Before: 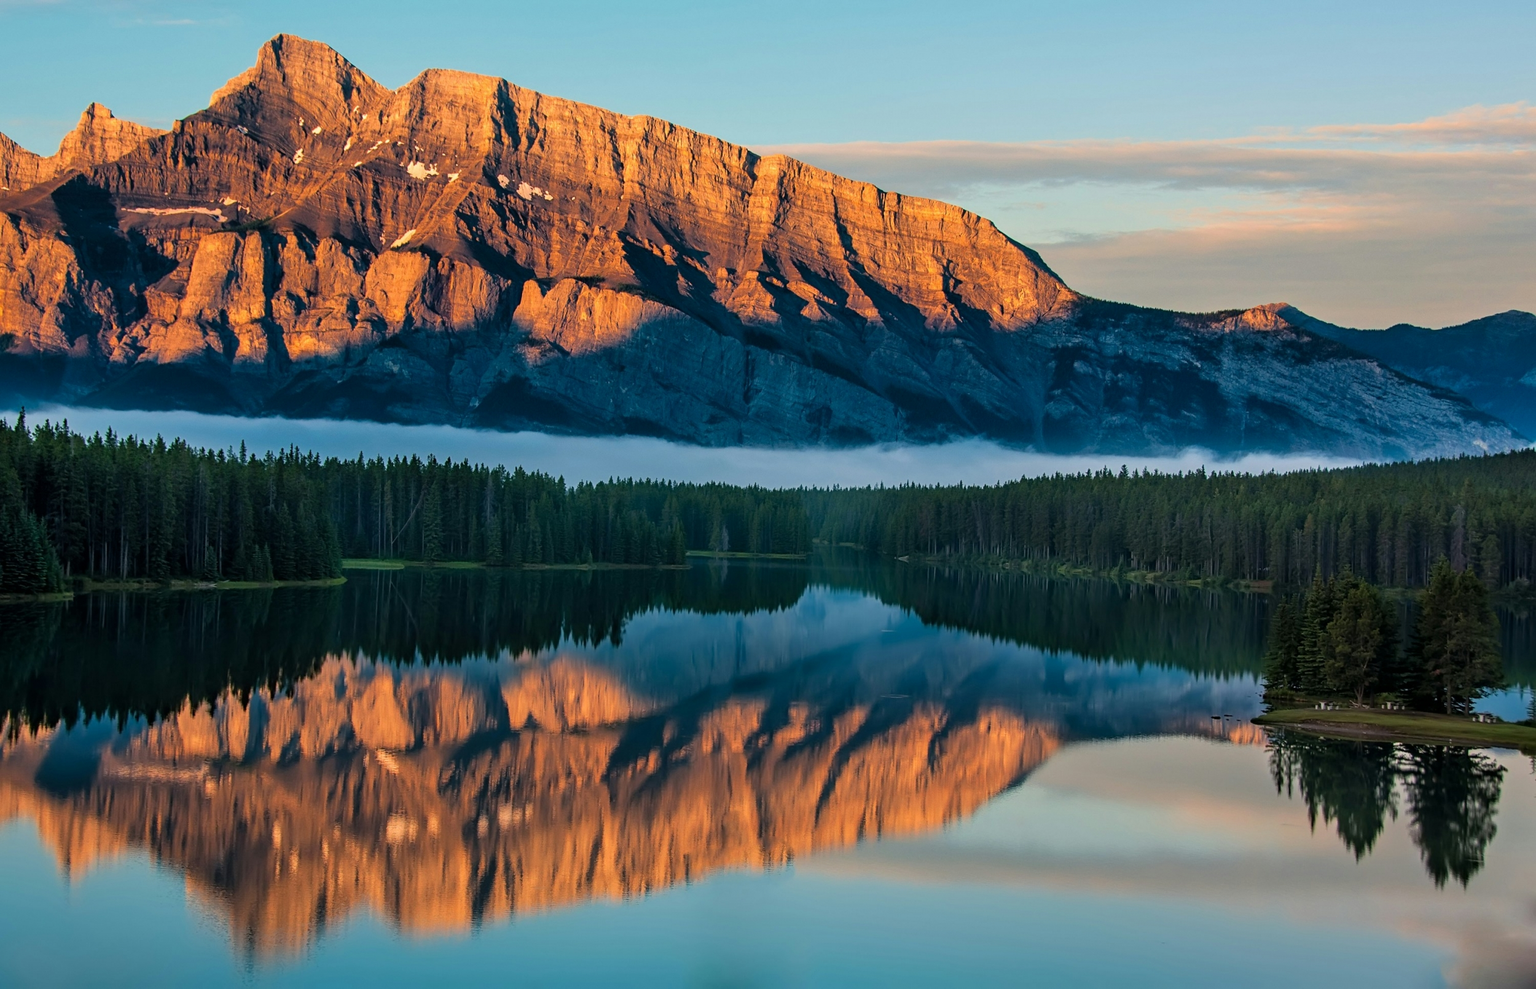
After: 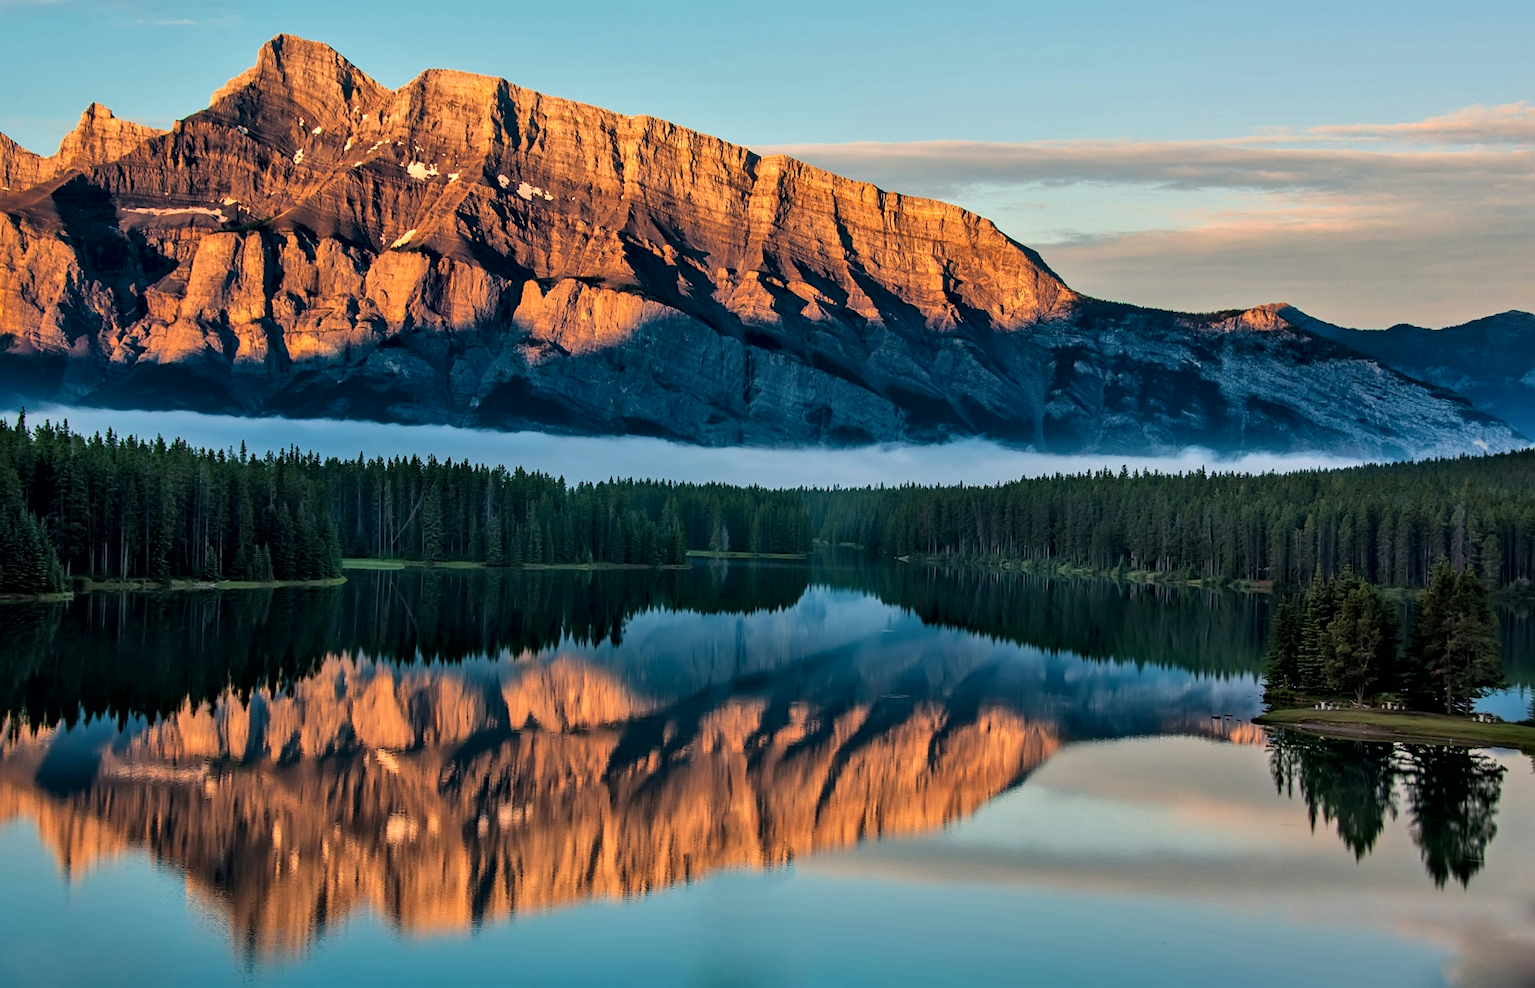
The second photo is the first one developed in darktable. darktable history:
local contrast: mode bilateral grid, contrast 25, coarseness 59, detail 151%, midtone range 0.2
